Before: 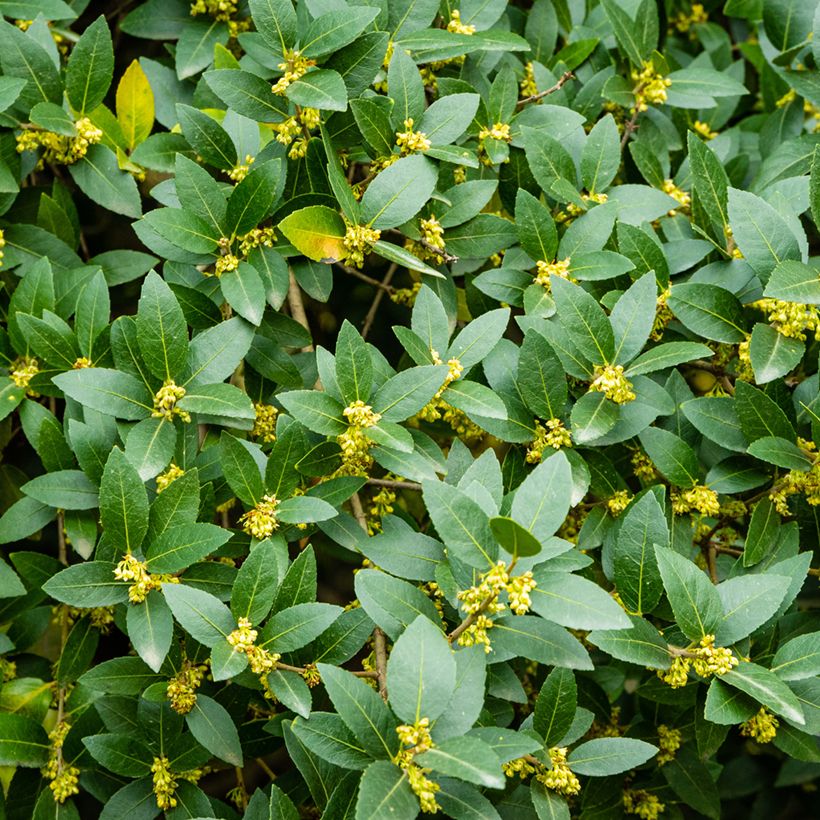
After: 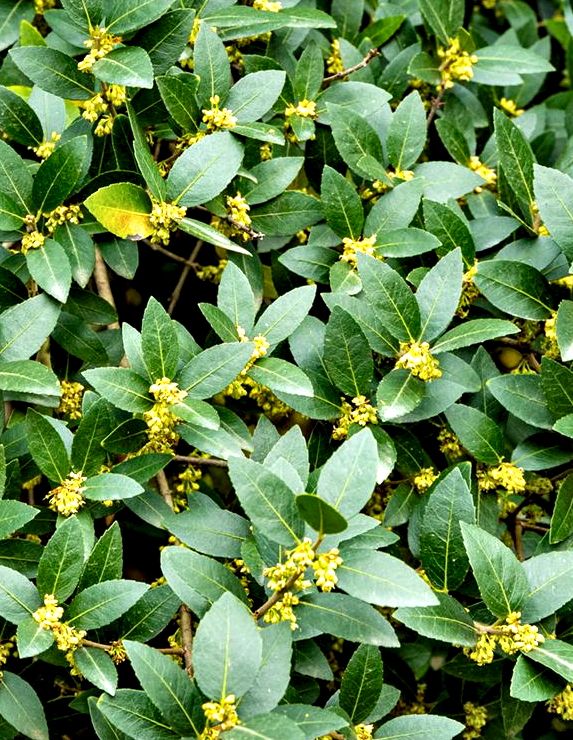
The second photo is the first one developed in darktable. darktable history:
contrast equalizer: octaves 7, y [[0.6 ×6], [0.55 ×6], [0 ×6], [0 ×6], [0 ×6]]
shadows and highlights: soften with gaussian
crop and rotate: left 23.751%, top 2.879%, right 6.264%, bottom 6.781%
